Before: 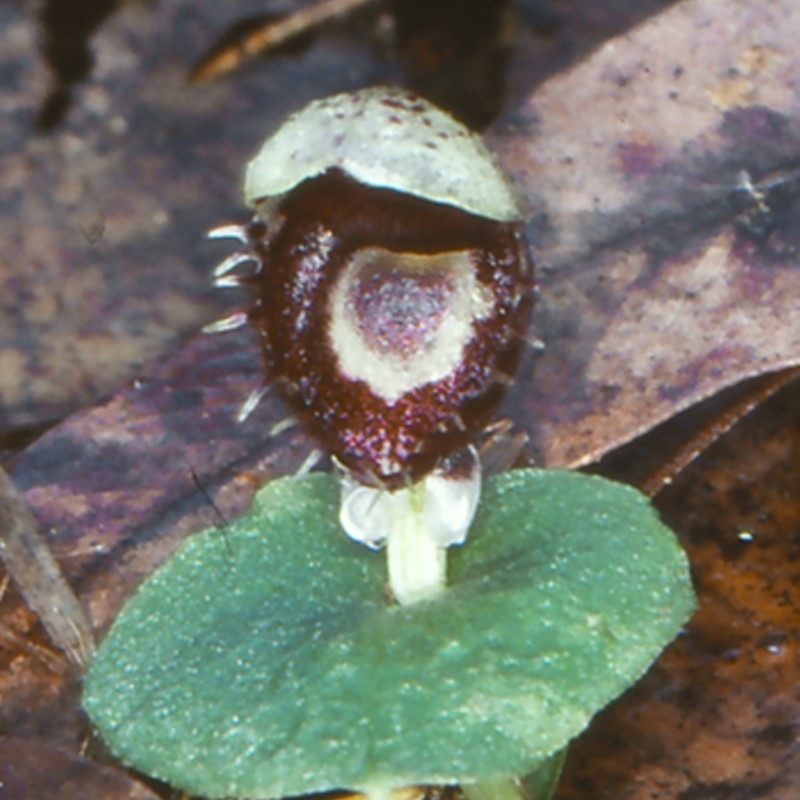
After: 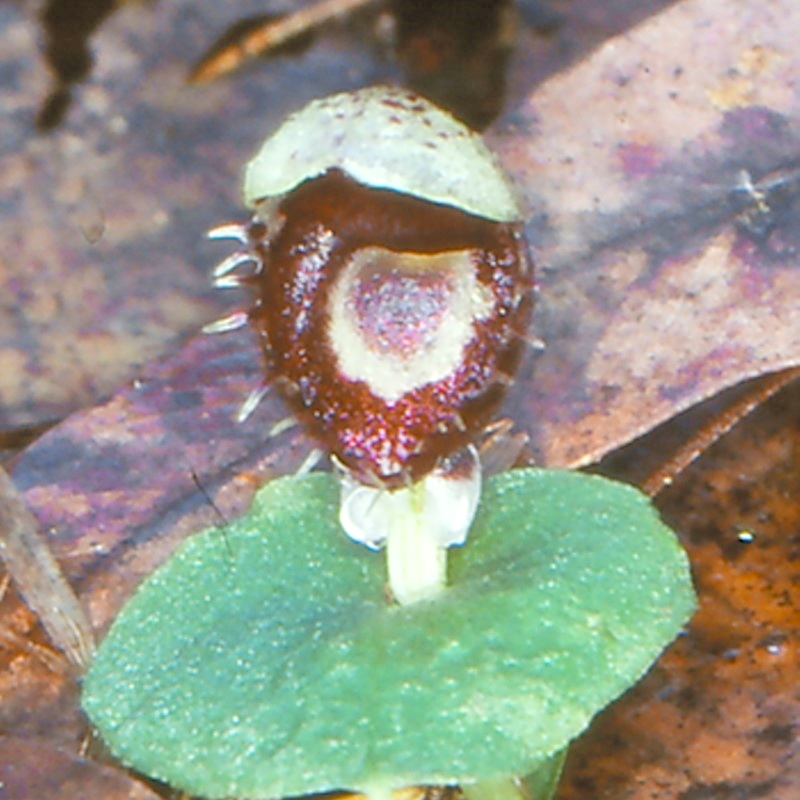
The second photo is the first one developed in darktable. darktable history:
levels: gray 59.41%, levels [0.072, 0.414, 0.976]
sharpen: on, module defaults
exposure: exposure 0.014 EV, compensate highlight preservation false
